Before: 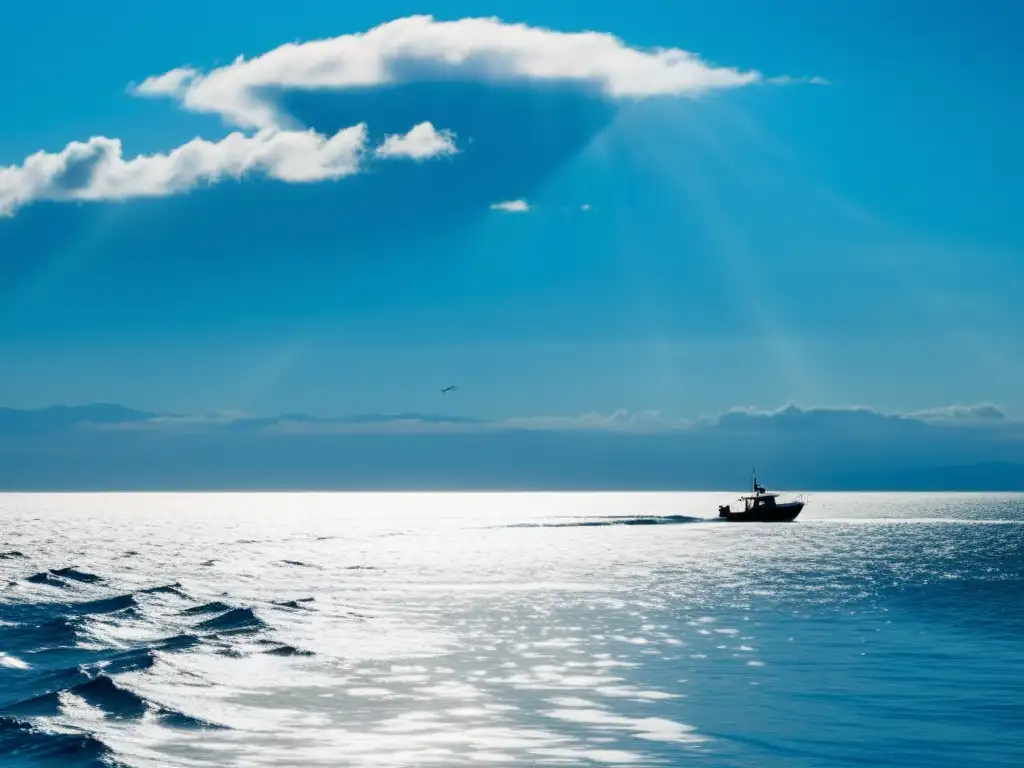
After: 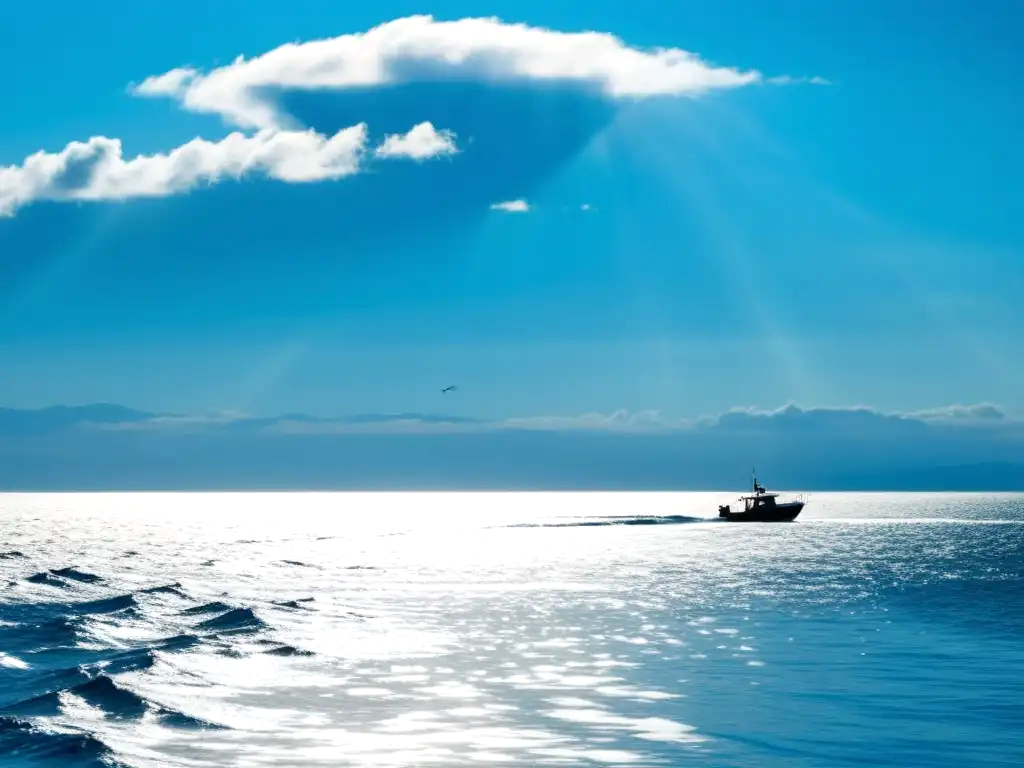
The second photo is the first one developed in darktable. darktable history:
exposure: exposure 0.292 EV, compensate highlight preservation false
